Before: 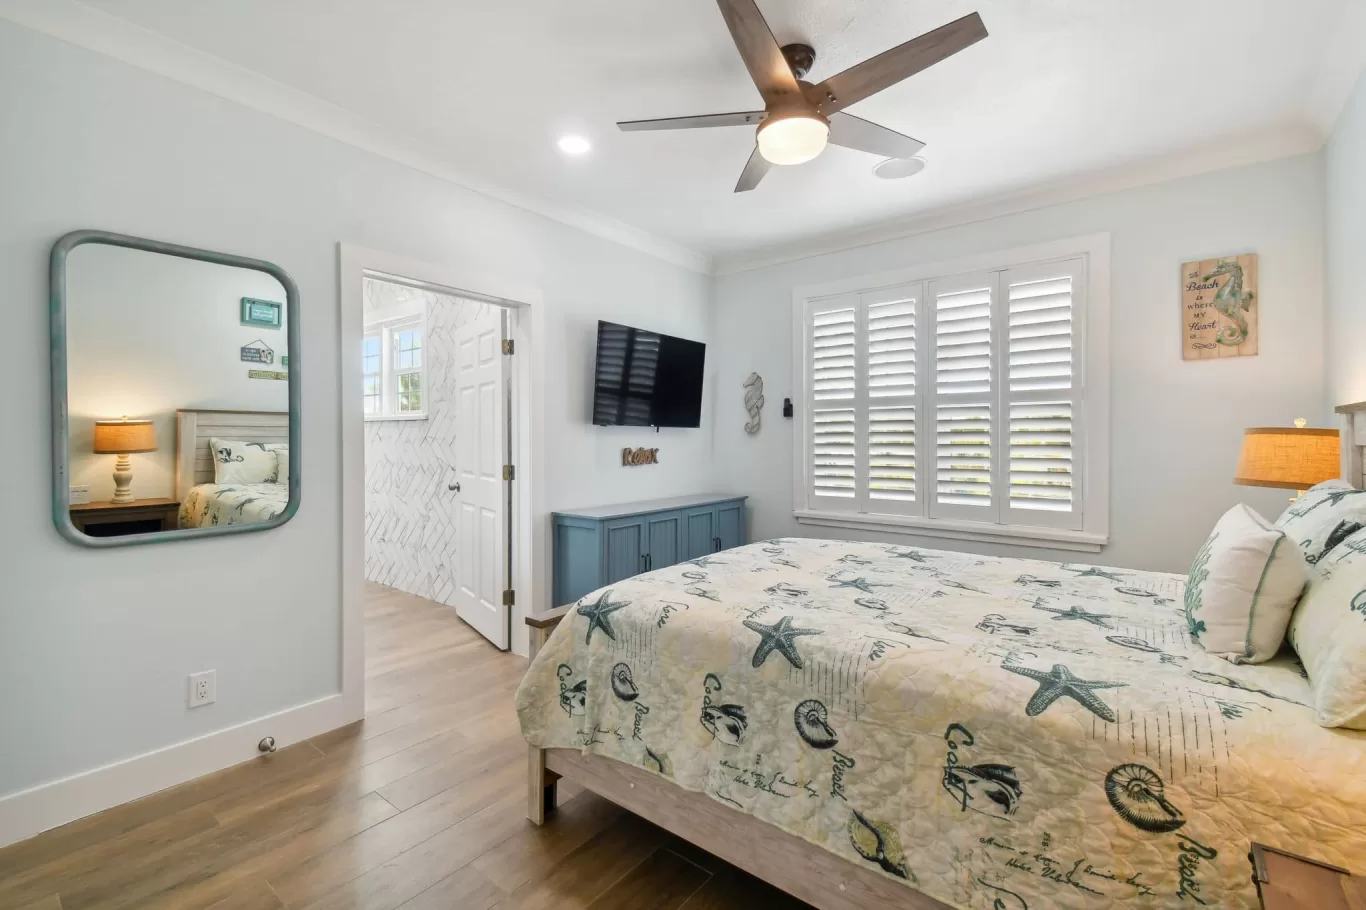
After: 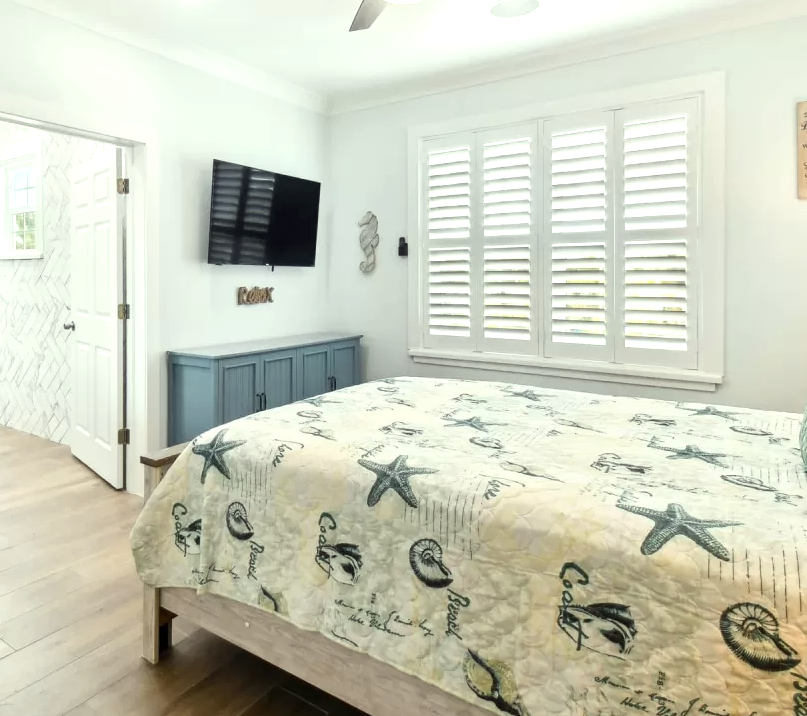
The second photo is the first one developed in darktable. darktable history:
contrast brightness saturation: contrast 0.11, saturation -0.17
crop and rotate: left 28.256%, top 17.734%, right 12.656%, bottom 3.573%
exposure: exposure 0.556 EV, compensate highlight preservation false
color correction: highlights a* -4.73, highlights b* 5.06, saturation 0.97
